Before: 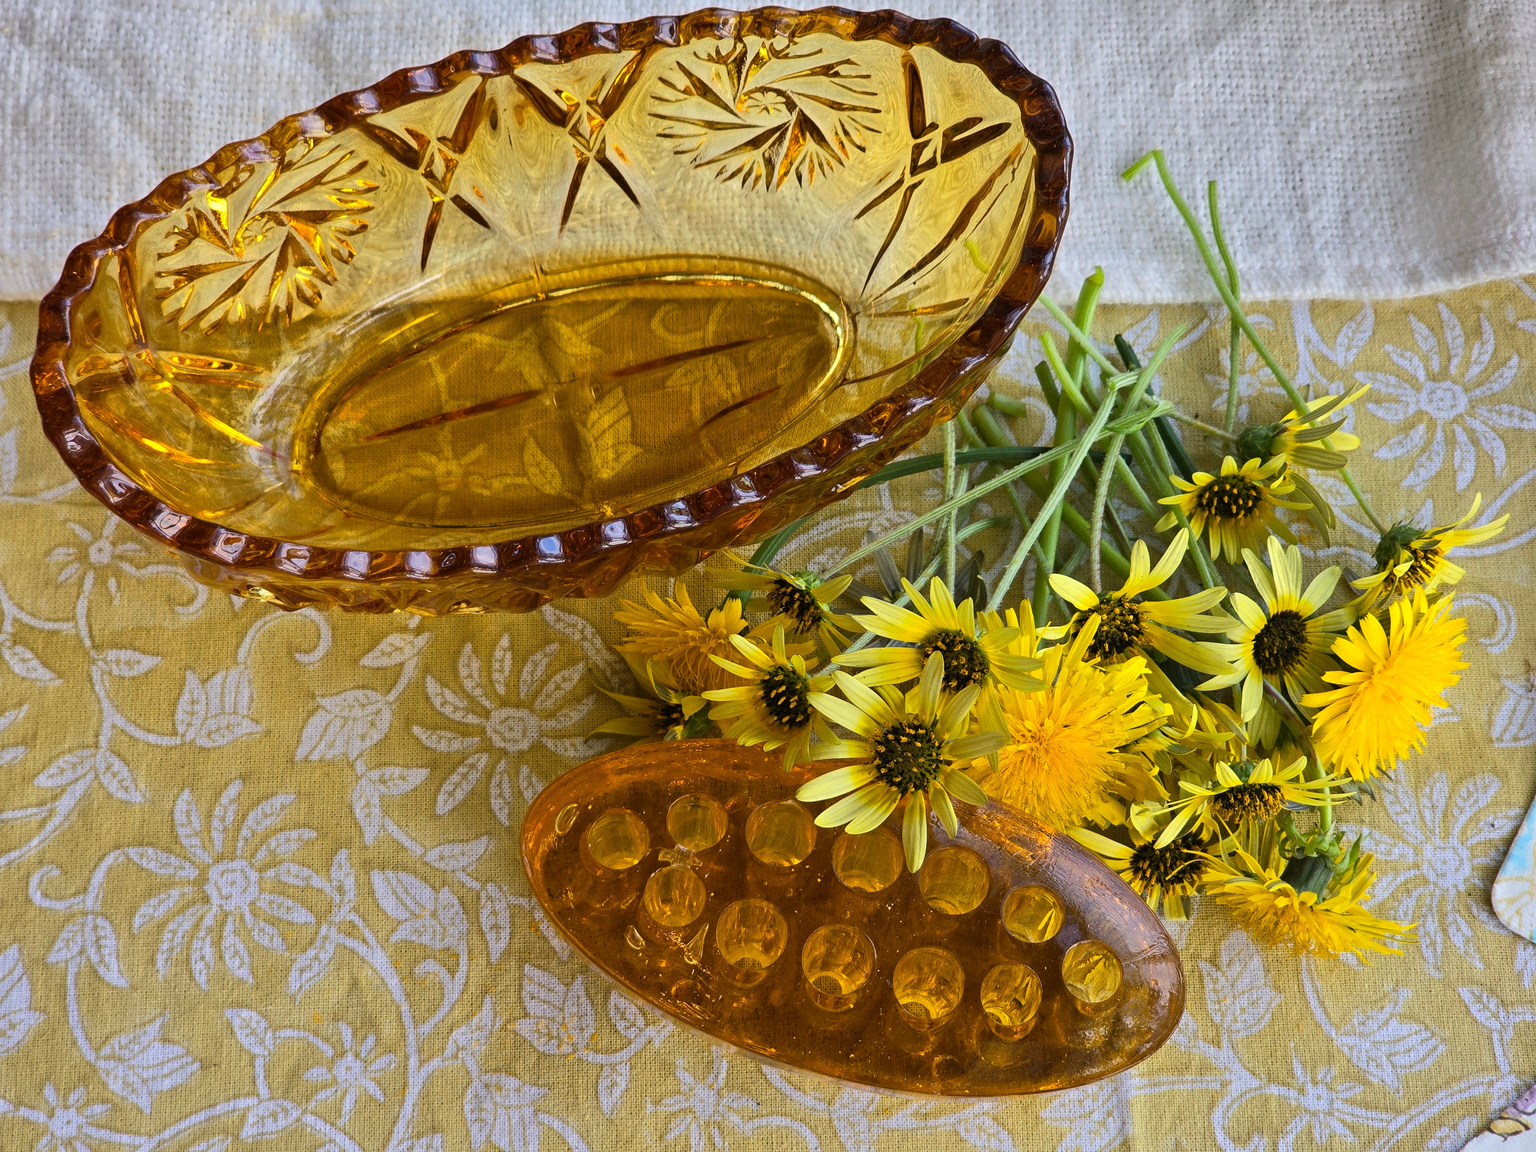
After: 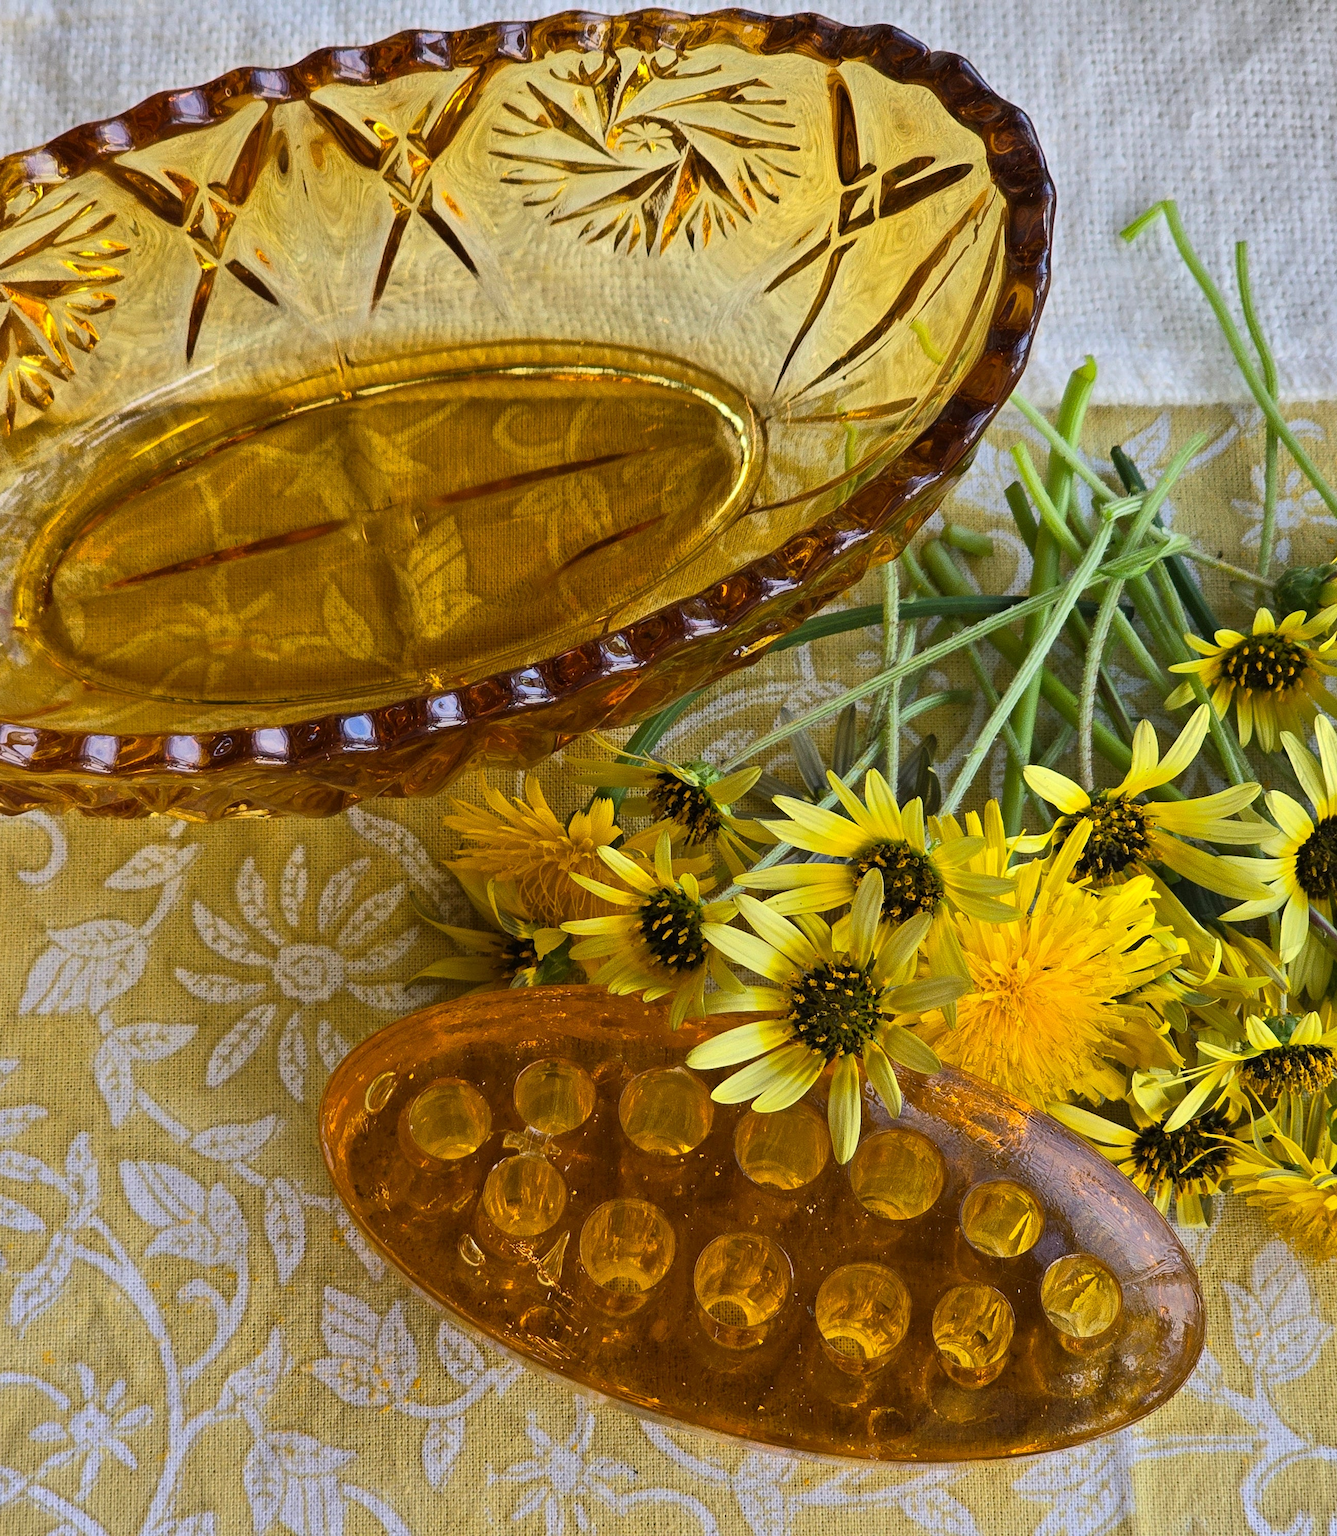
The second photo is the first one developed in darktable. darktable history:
crop and rotate: left 18.325%, right 16.337%
